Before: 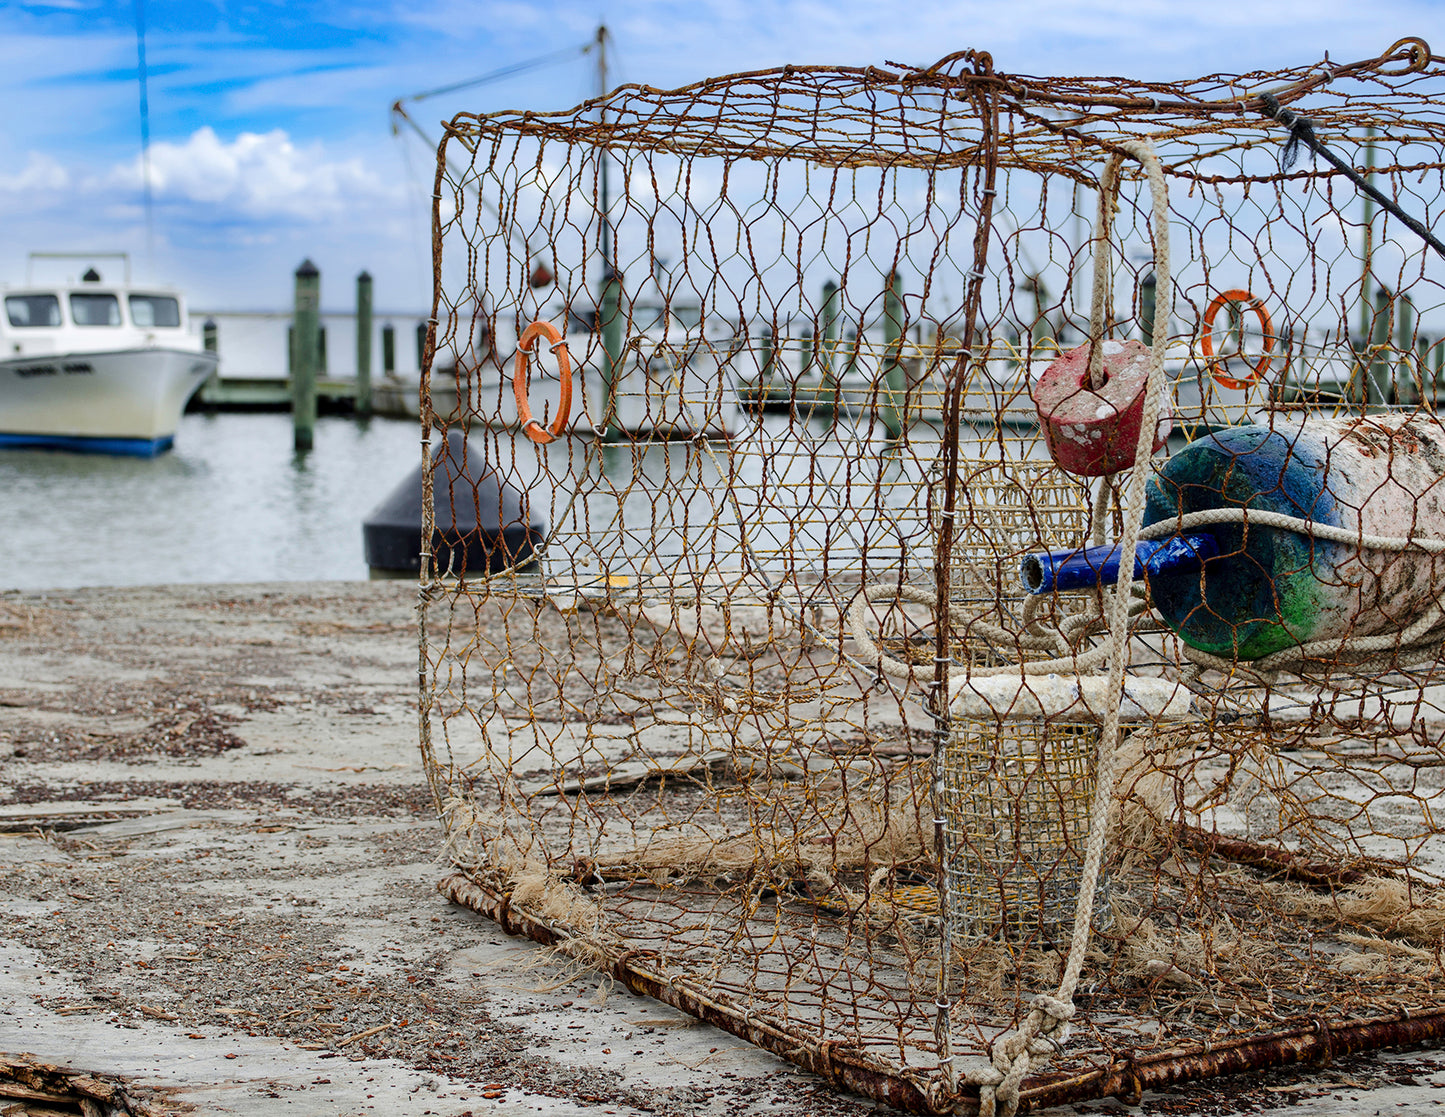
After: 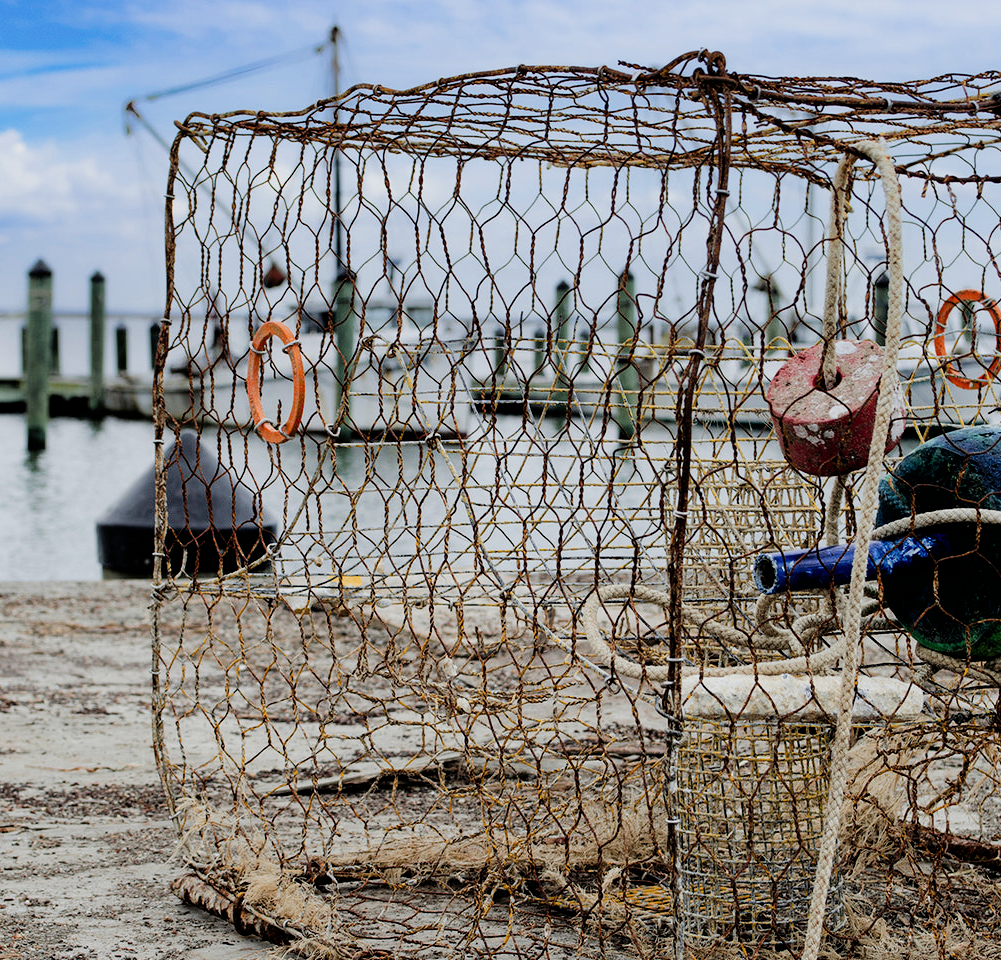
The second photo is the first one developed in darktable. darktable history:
filmic rgb: black relative exposure -5 EV, white relative exposure 3.5 EV, hardness 3.19, contrast 1.2, highlights saturation mix -50%
crop: left 18.479%, right 12.2%, bottom 13.971%
